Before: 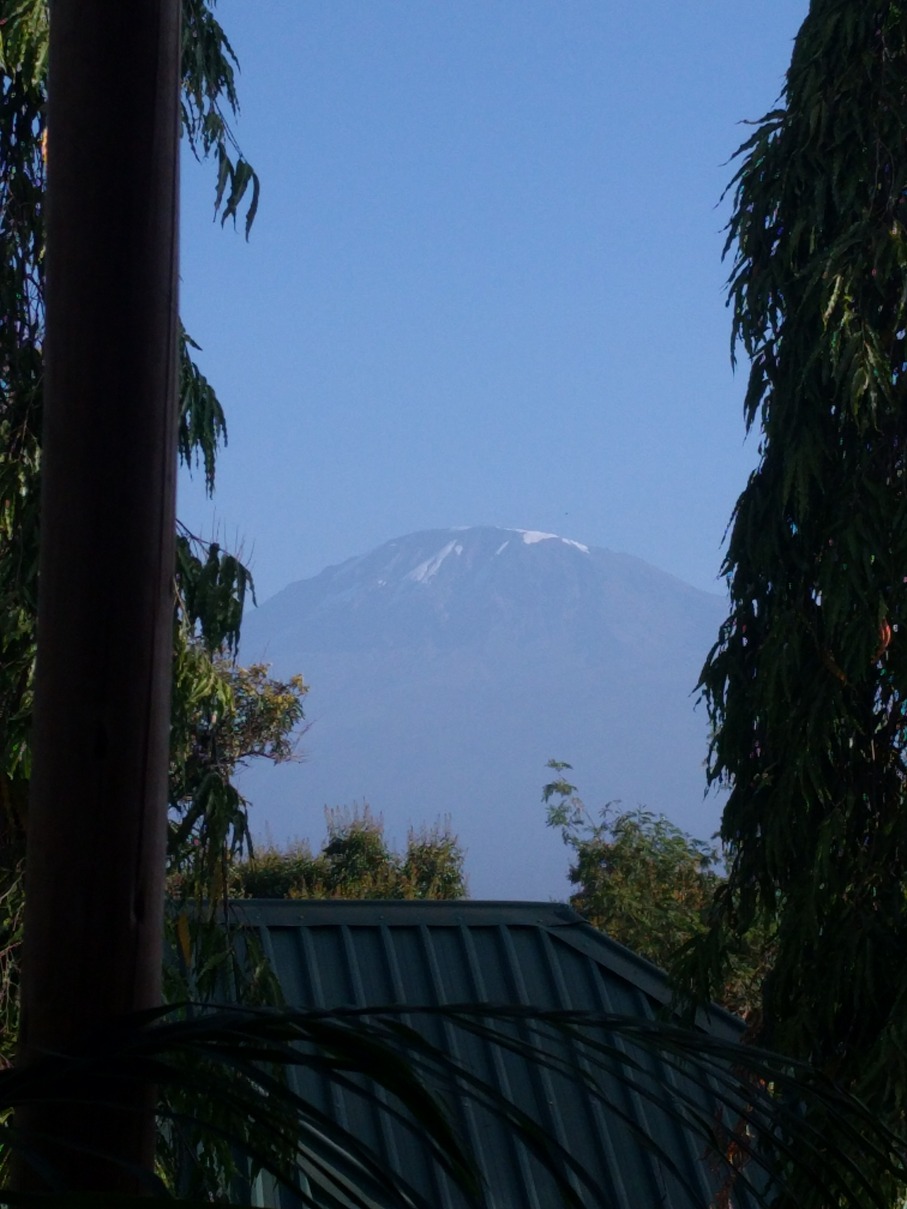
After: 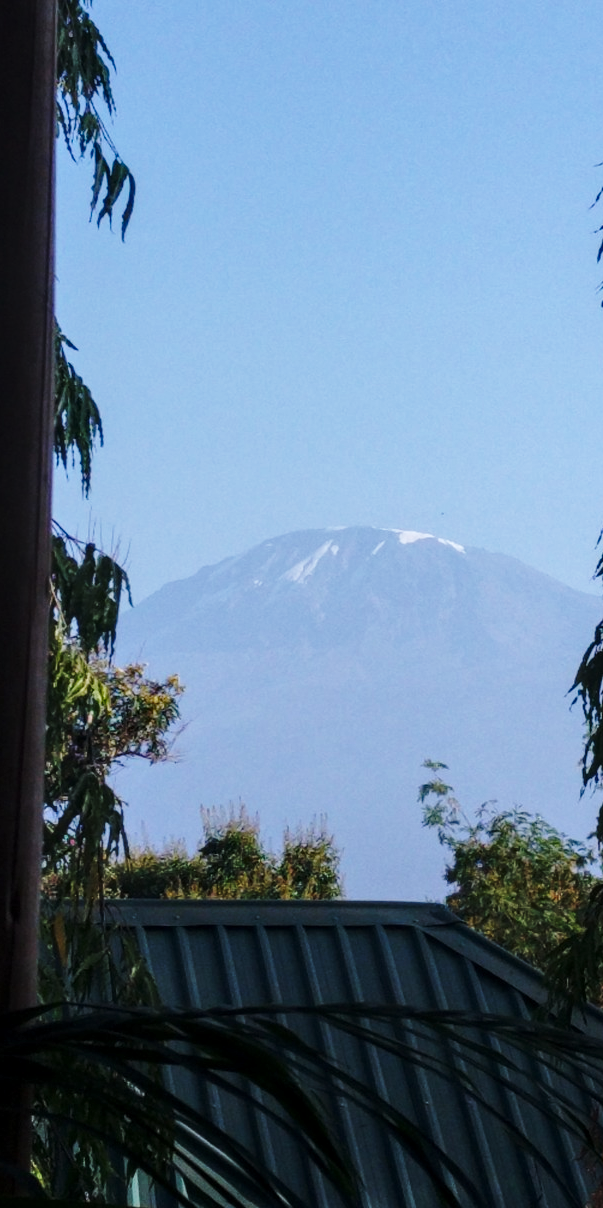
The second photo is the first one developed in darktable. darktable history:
base curve: curves: ch0 [(0, 0) (0.028, 0.03) (0.121, 0.232) (0.46, 0.748) (0.859, 0.968) (1, 1)], exposure shift 0.01, preserve colors none
crop and rotate: left 13.758%, right 19.749%
local contrast: on, module defaults
shadows and highlights: radius 127.07, shadows 30.41, highlights -30.94, low approximation 0.01, soften with gaussian
